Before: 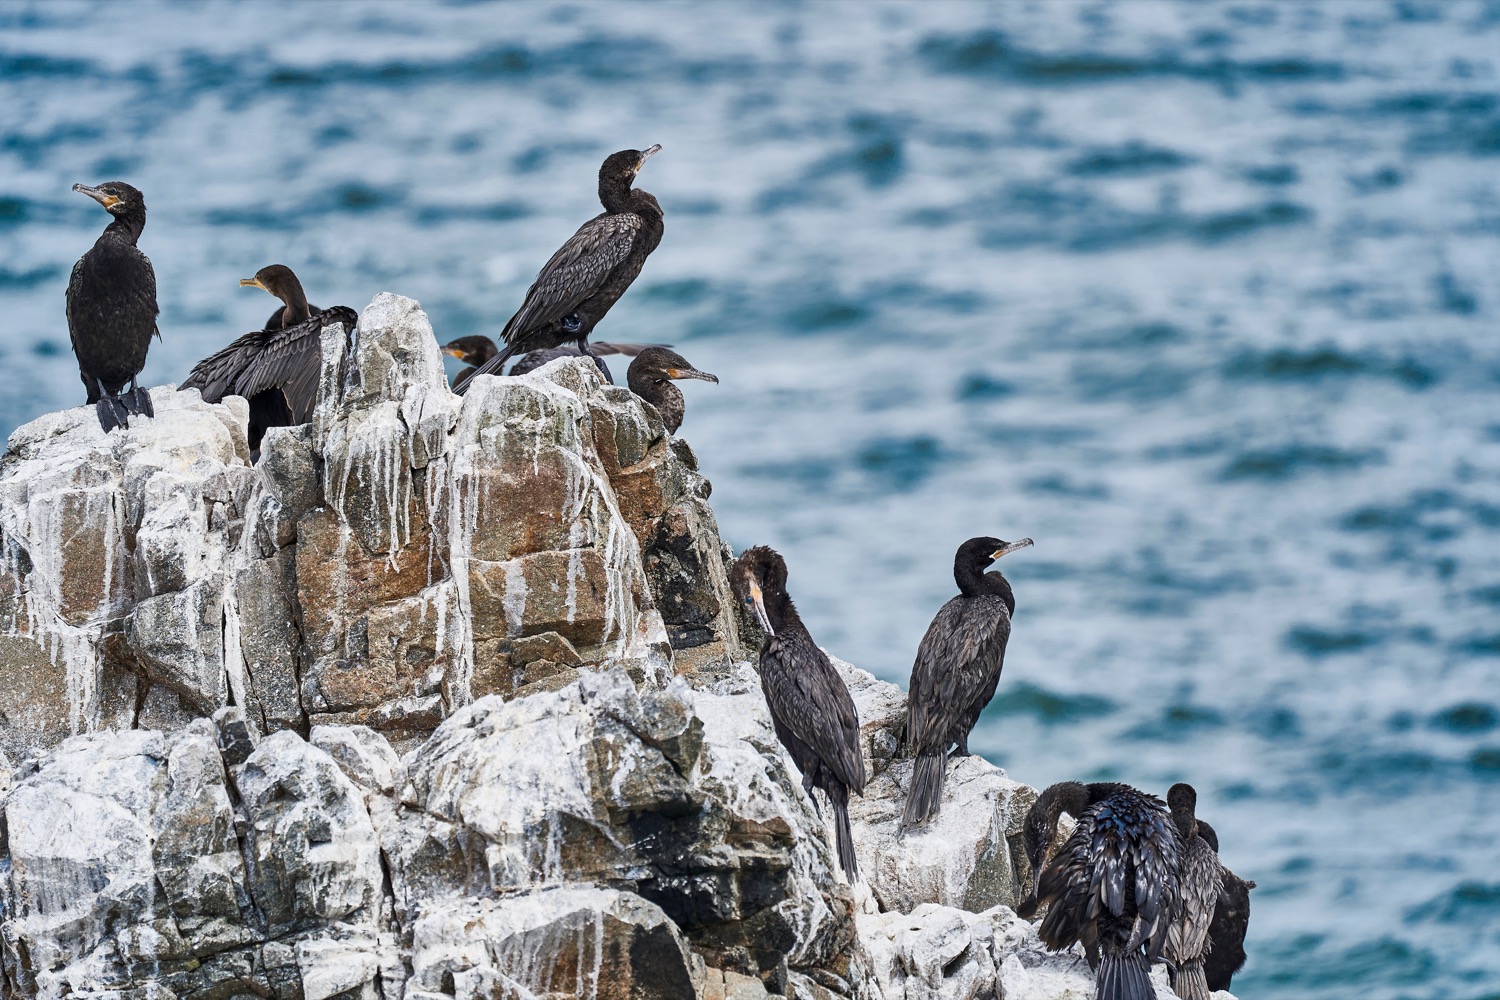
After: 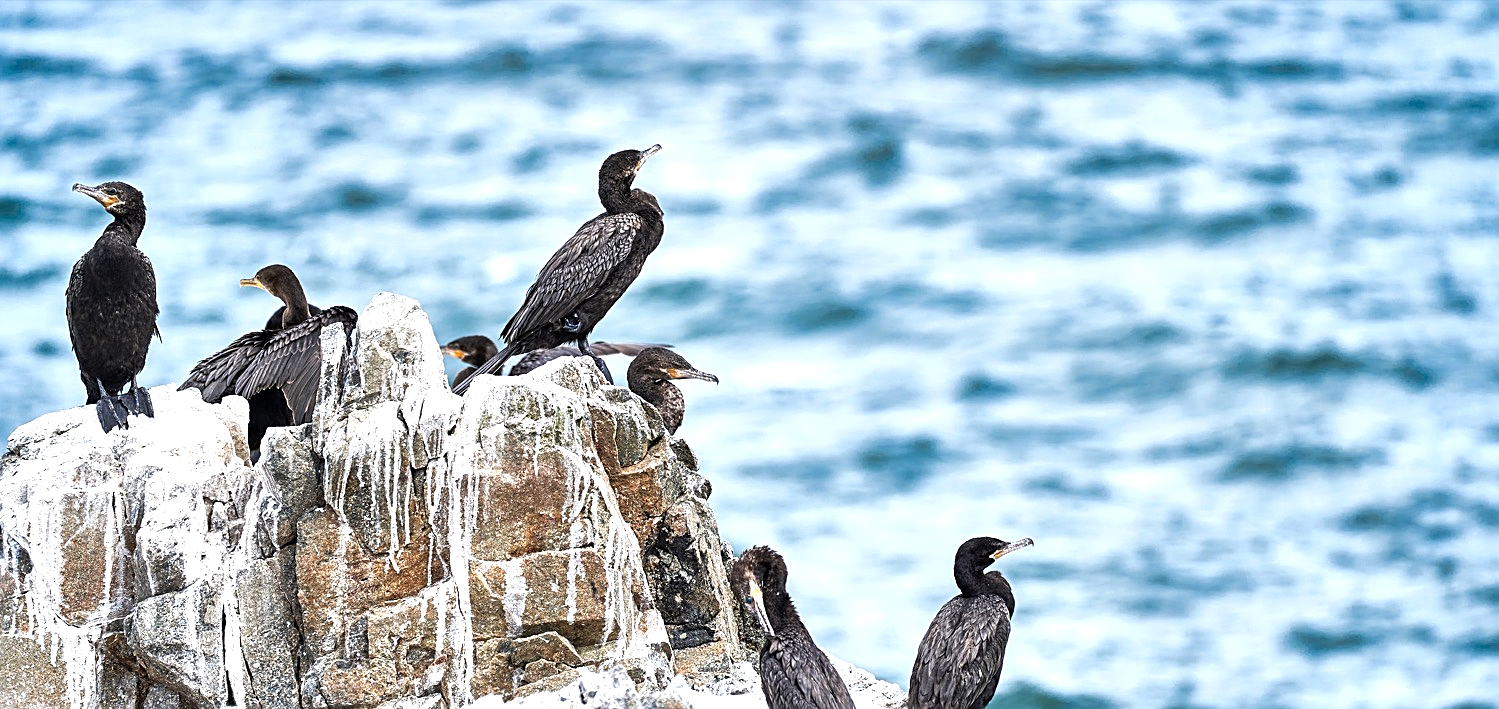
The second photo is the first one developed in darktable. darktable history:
sharpen: on, module defaults
exposure: exposure 0.162 EV, compensate highlight preservation false
tone equalizer: -8 EV -0.738 EV, -7 EV -0.718 EV, -6 EV -0.585 EV, -5 EV -0.417 EV, -3 EV 0.394 EV, -2 EV 0.6 EV, -1 EV 0.684 EV, +0 EV 0.776 EV
crop: right 0.001%, bottom 29.04%
